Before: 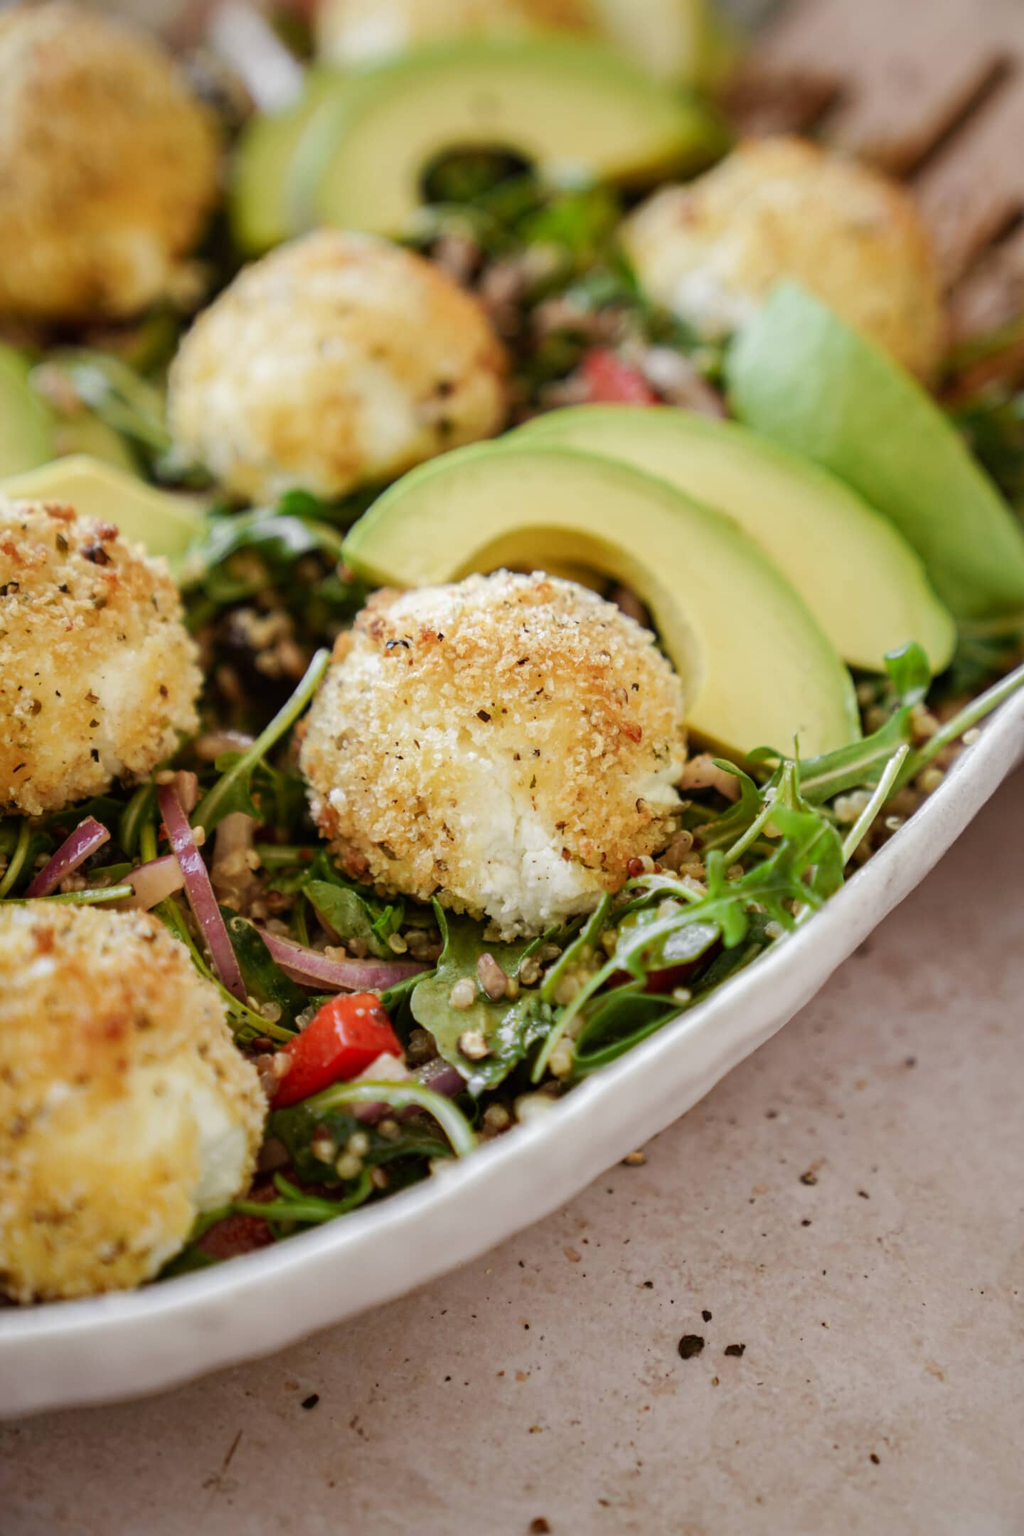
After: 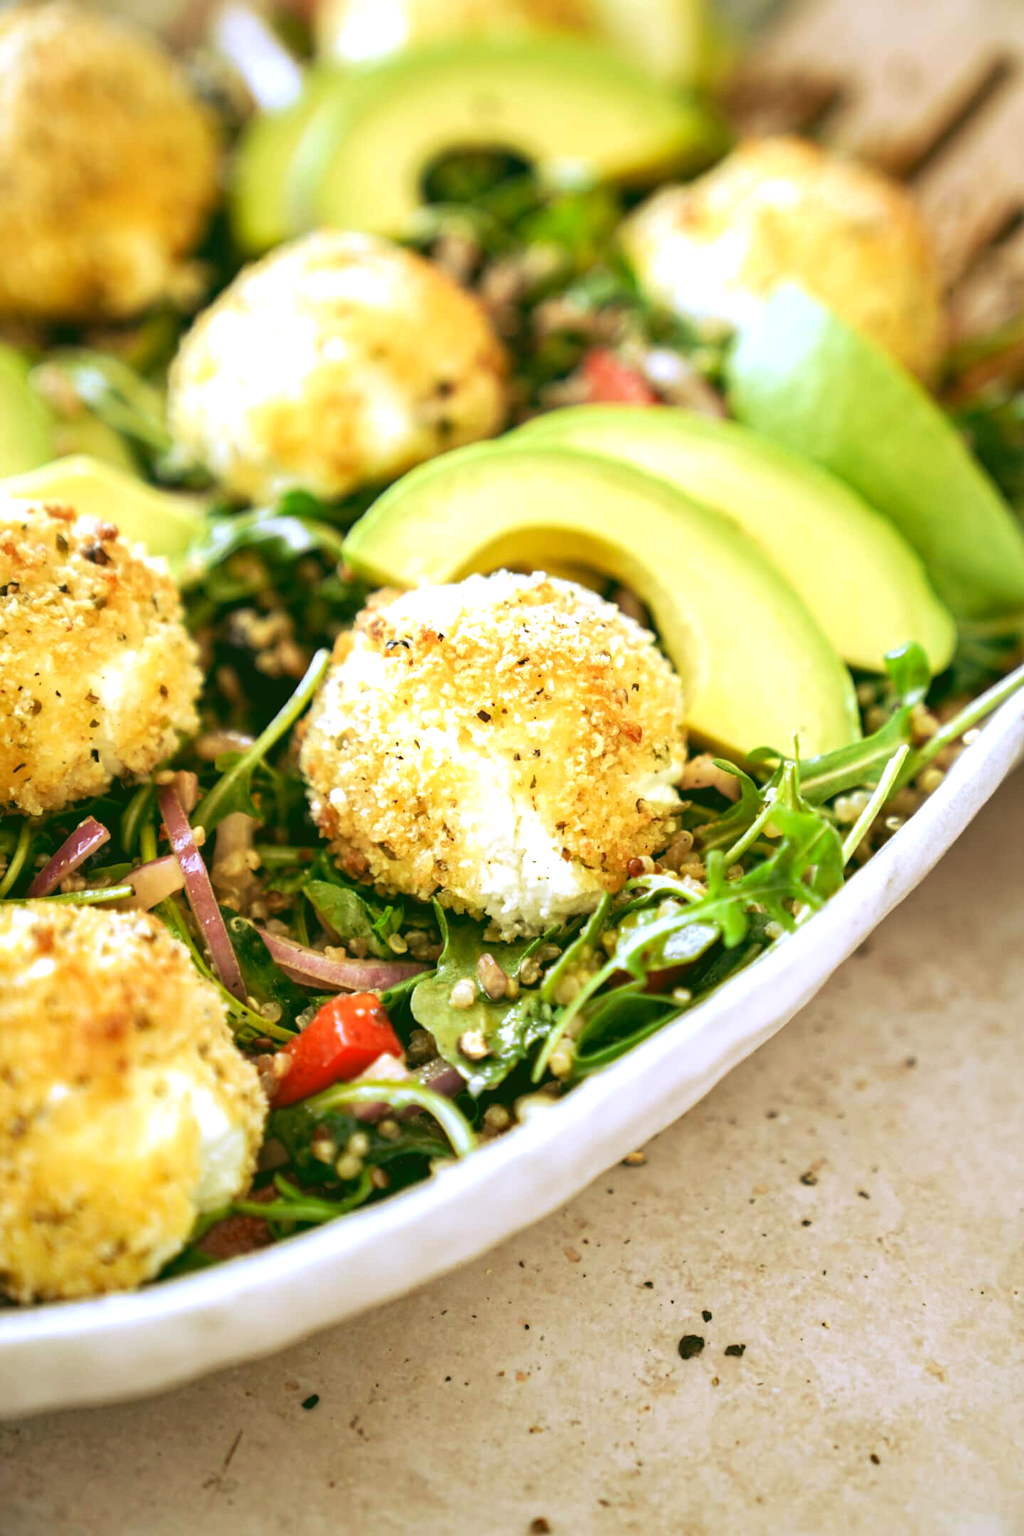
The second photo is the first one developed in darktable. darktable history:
rgb curve: curves: ch0 [(0.123, 0.061) (0.995, 0.887)]; ch1 [(0.06, 0.116) (1, 0.906)]; ch2 [(0, 0) (0.824, 0.69) (1, 1)], mode RGB, independent channels, compensate middle gray true
exposure: black level correction 0, exposure 1.2 EV, compensate exposure bias true, compensate highlight preservation false
